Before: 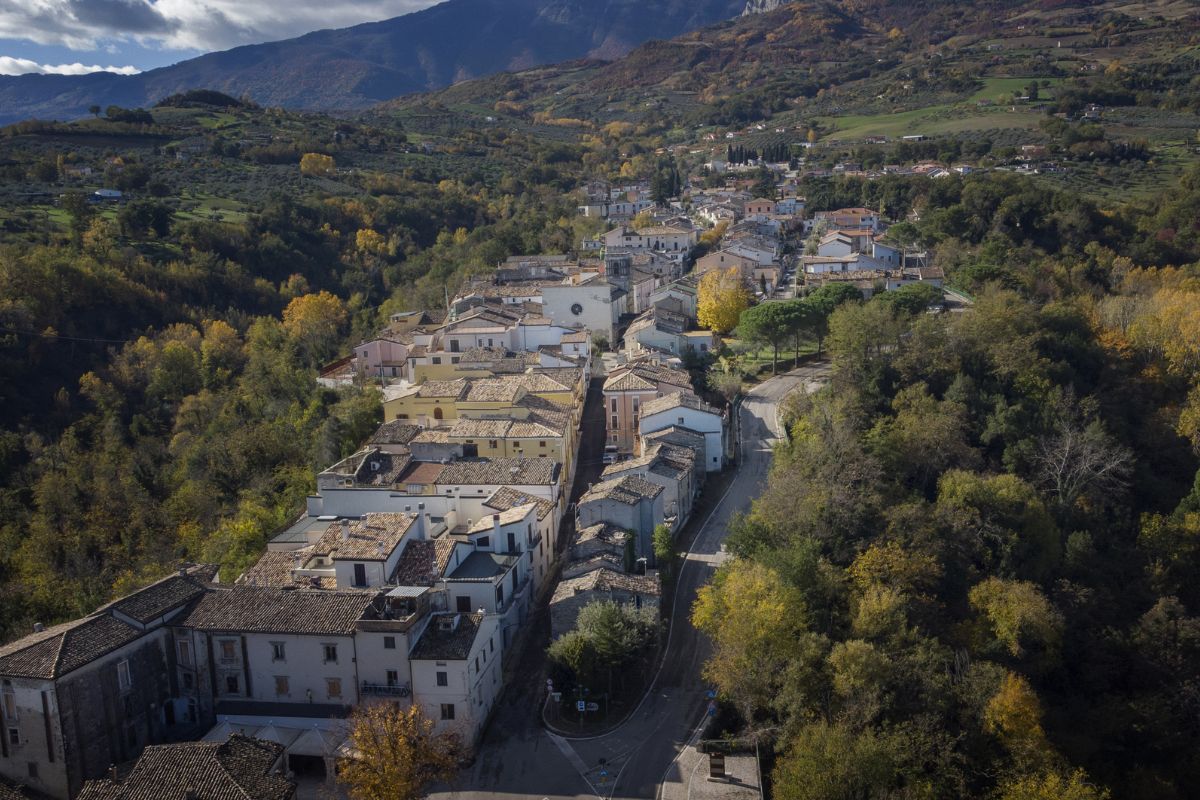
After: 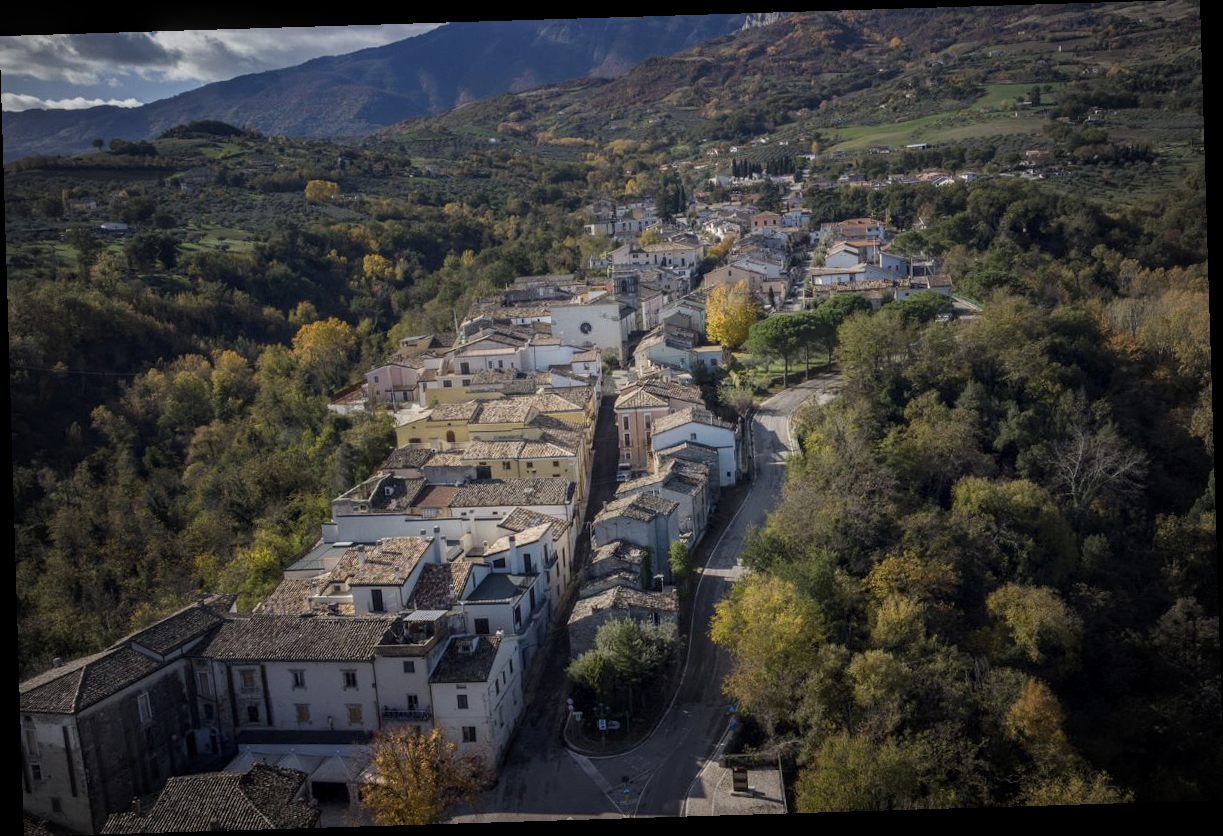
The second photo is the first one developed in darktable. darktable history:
rotate and perspective: rotation -1.75°, automatic cropping off
exposure: exposure -0.157 EV, compensate highlight preservation false
vignetting: fall-off start 97%, fall-off radius 100%, width/height ratio 0.609, unbound false
local contrast: on, module defaults
